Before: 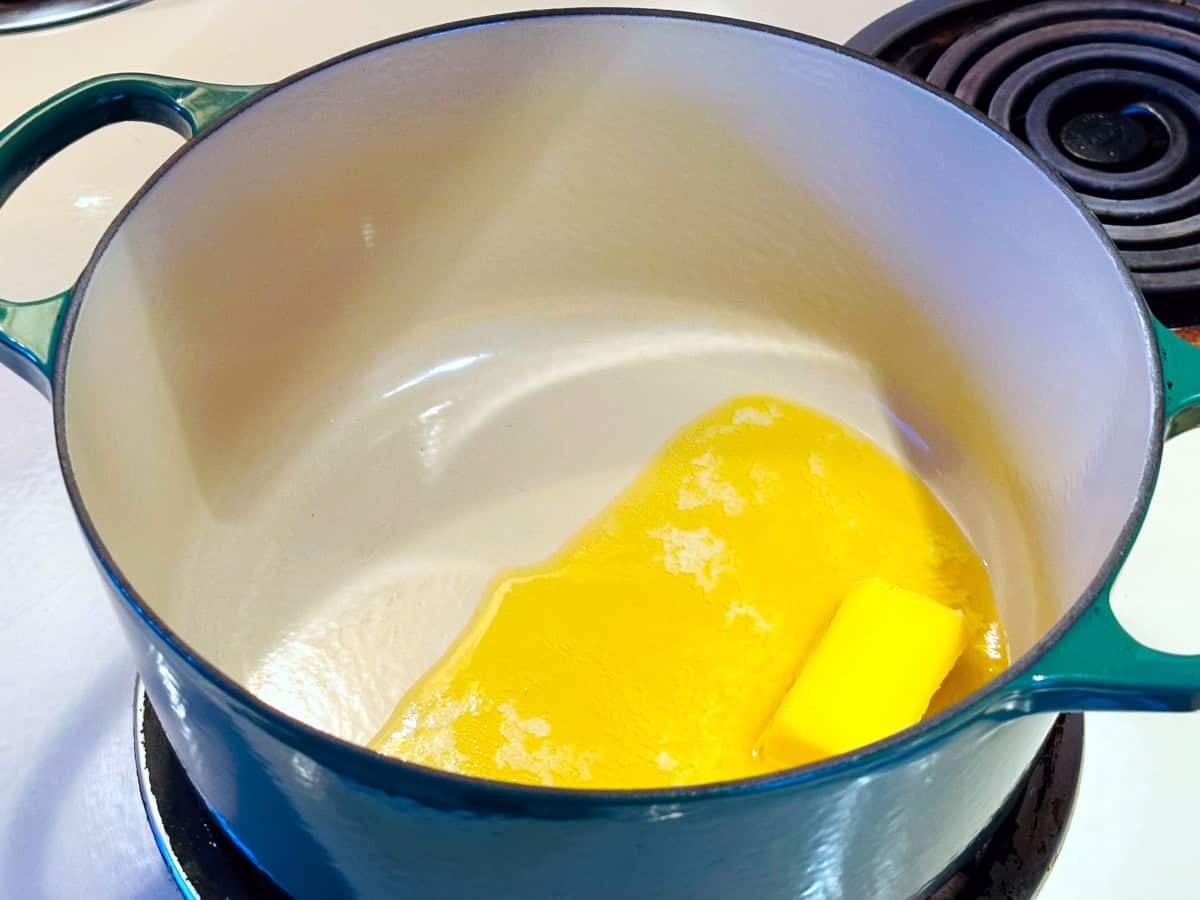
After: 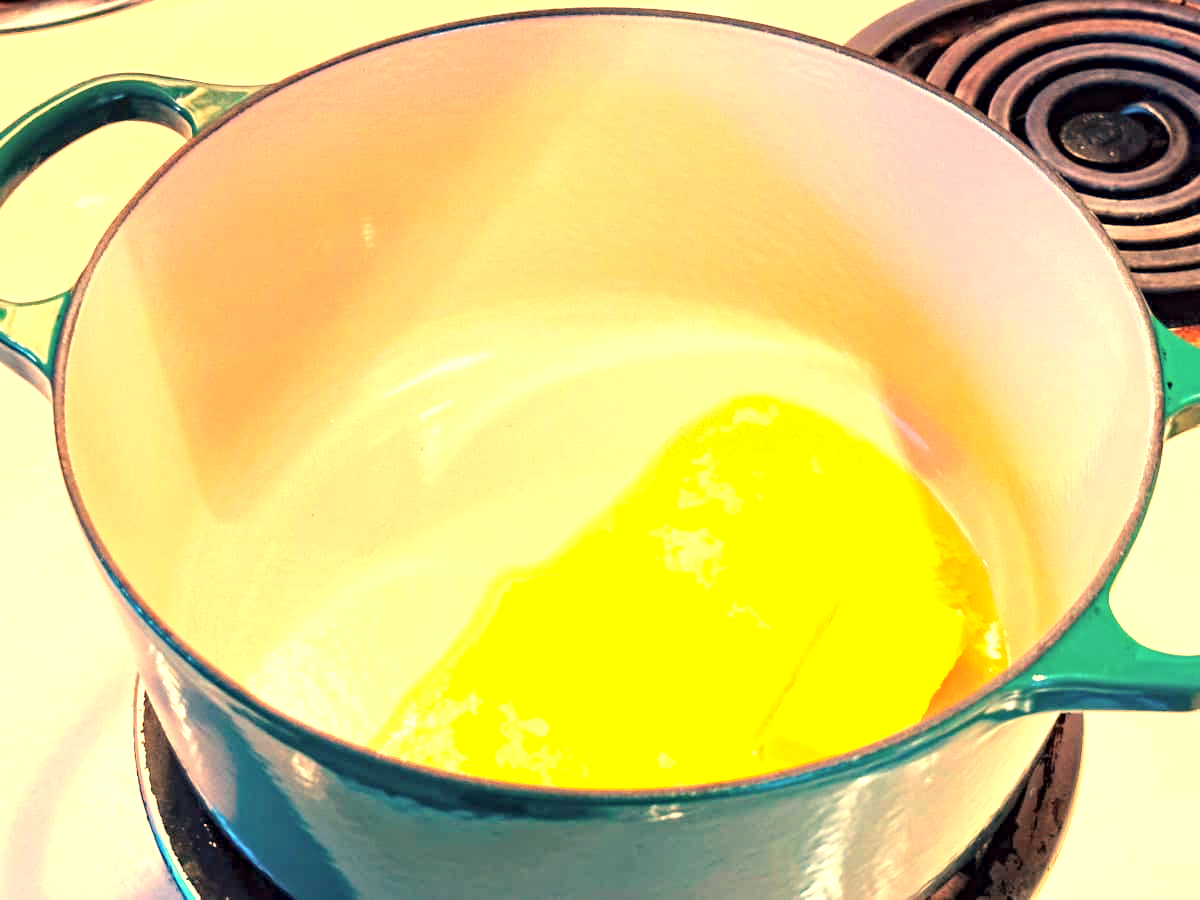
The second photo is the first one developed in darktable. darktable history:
white balance: red 1.467, blue 0.684
contrast brightness saturation: brightness 0.13
contrast equalizer: y [[0.5, 0.5, 0.501, 0.63, 0.504, 0.5], [0.5 ×6], [0.5 ×6], [0 ×6], [0 ×6]]
exposure: black level correction 0, exposure 0.953 EV, compensate exposure bias true, compensate highlight preservation false
